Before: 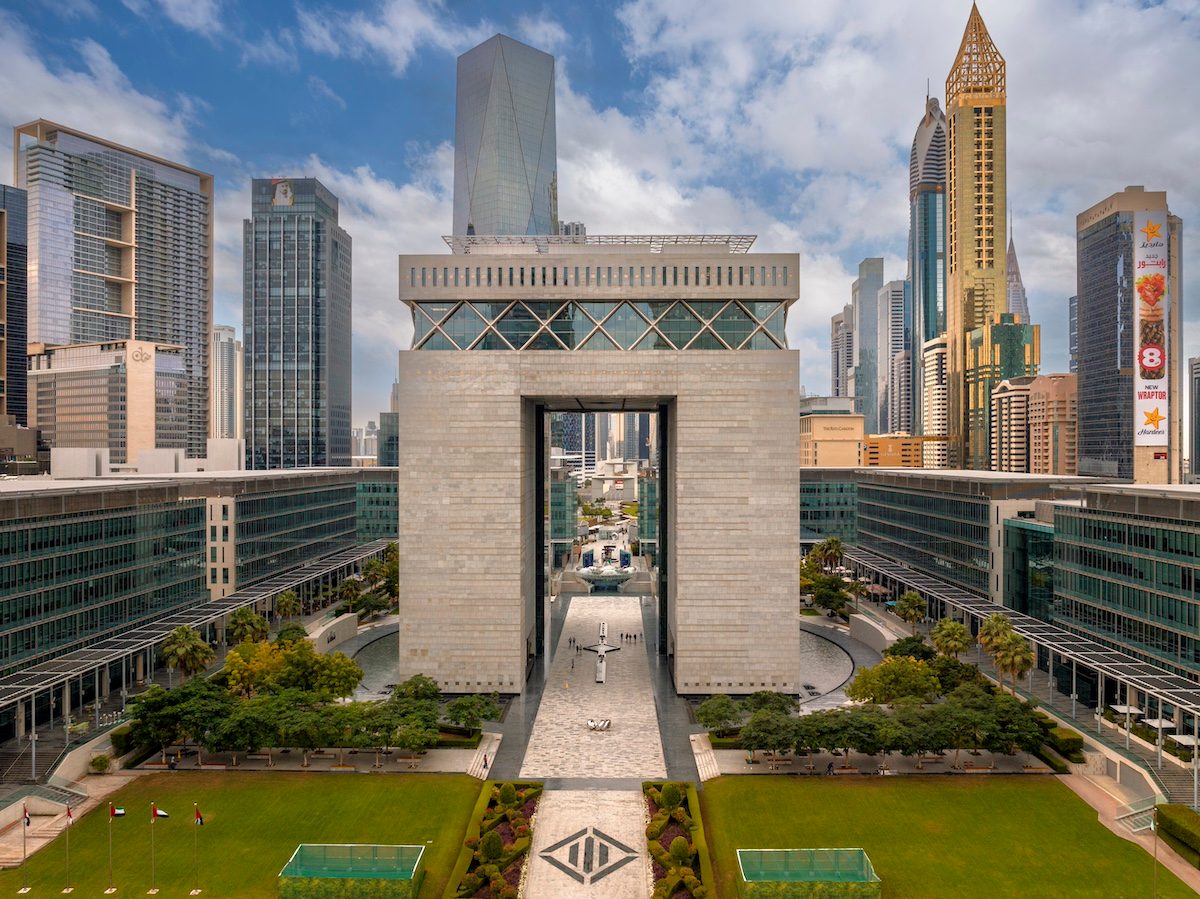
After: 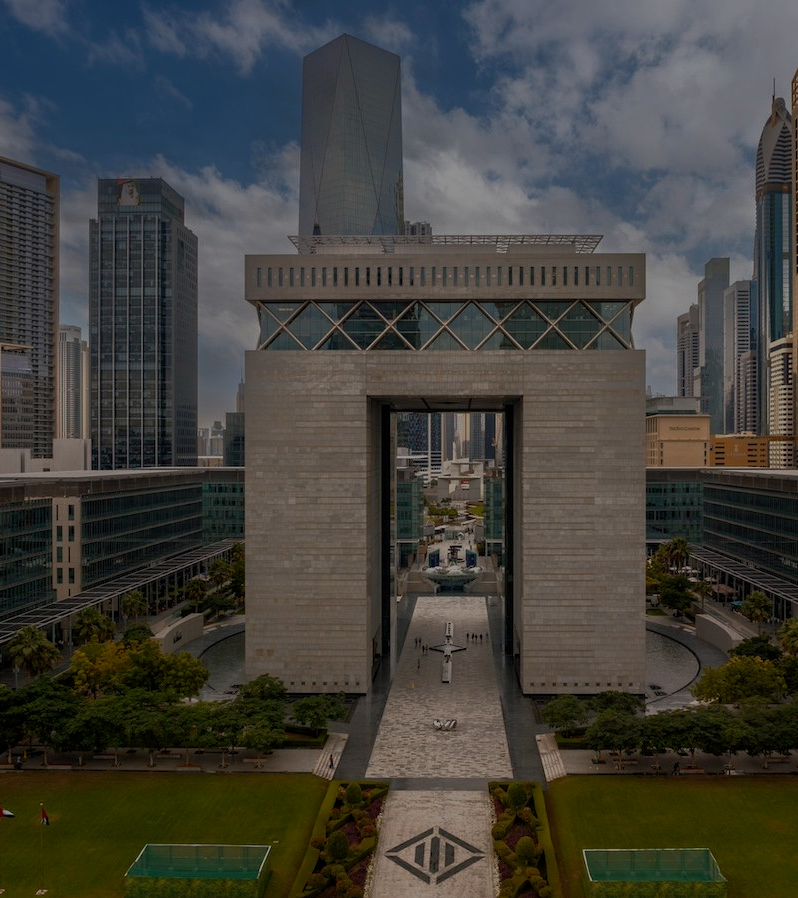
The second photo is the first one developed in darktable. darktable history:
crop and rotate: left 12.847%, right 20.571%
tone equalizer: -8 EV -1.97 EV, -7 EV -2 EV, -6 EV -1.96 EV, -5 EV -1.98 EV, -4 EV -1.99 EV, -3 EV -1.98 EV, -2 EV -1.99 EV, -1 EV -1.62 EV, +0 EV -1.98 EV, edges refinement/feathering 500, mask exposure compensation -1.57 EV, preserve details no
